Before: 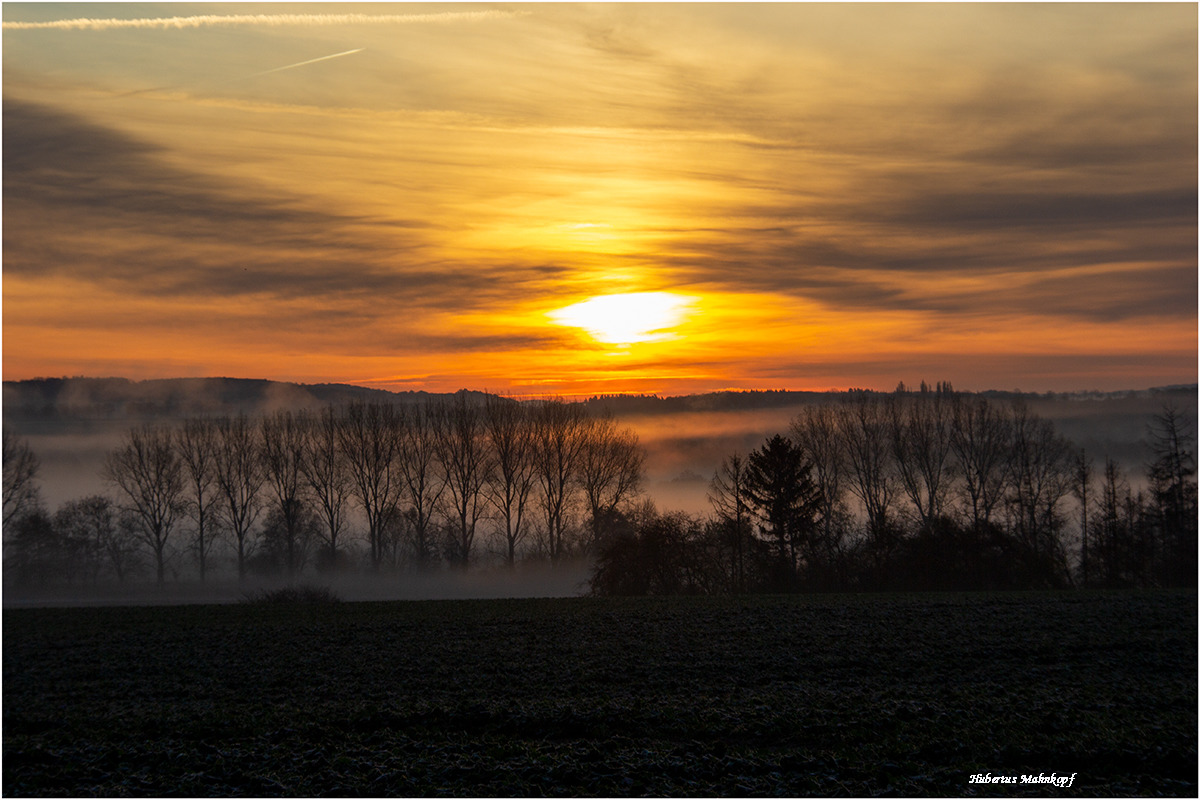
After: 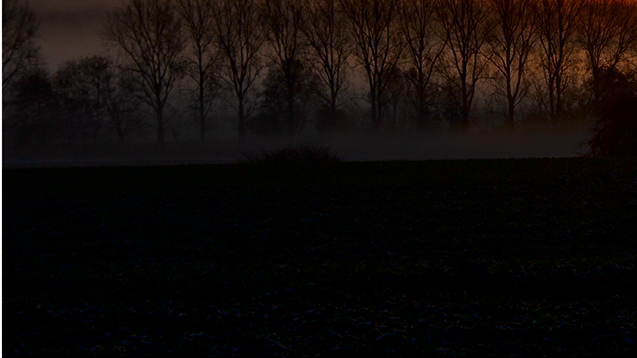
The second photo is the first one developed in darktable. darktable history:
contrast brightness saturation: contrast 0.101, brightness -0.274, saturation 0.15
crop and rotate: top 55.059%, right 46.865%, bottom 0.146%
